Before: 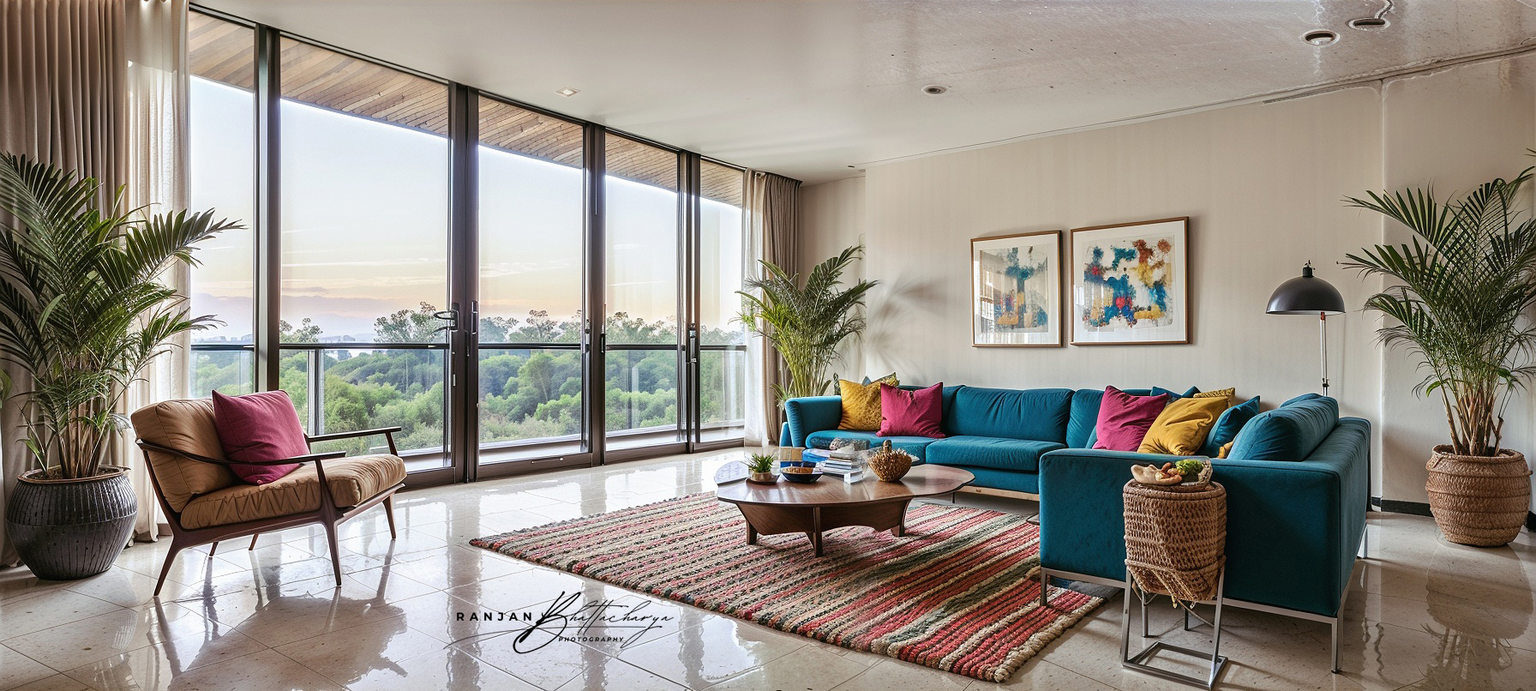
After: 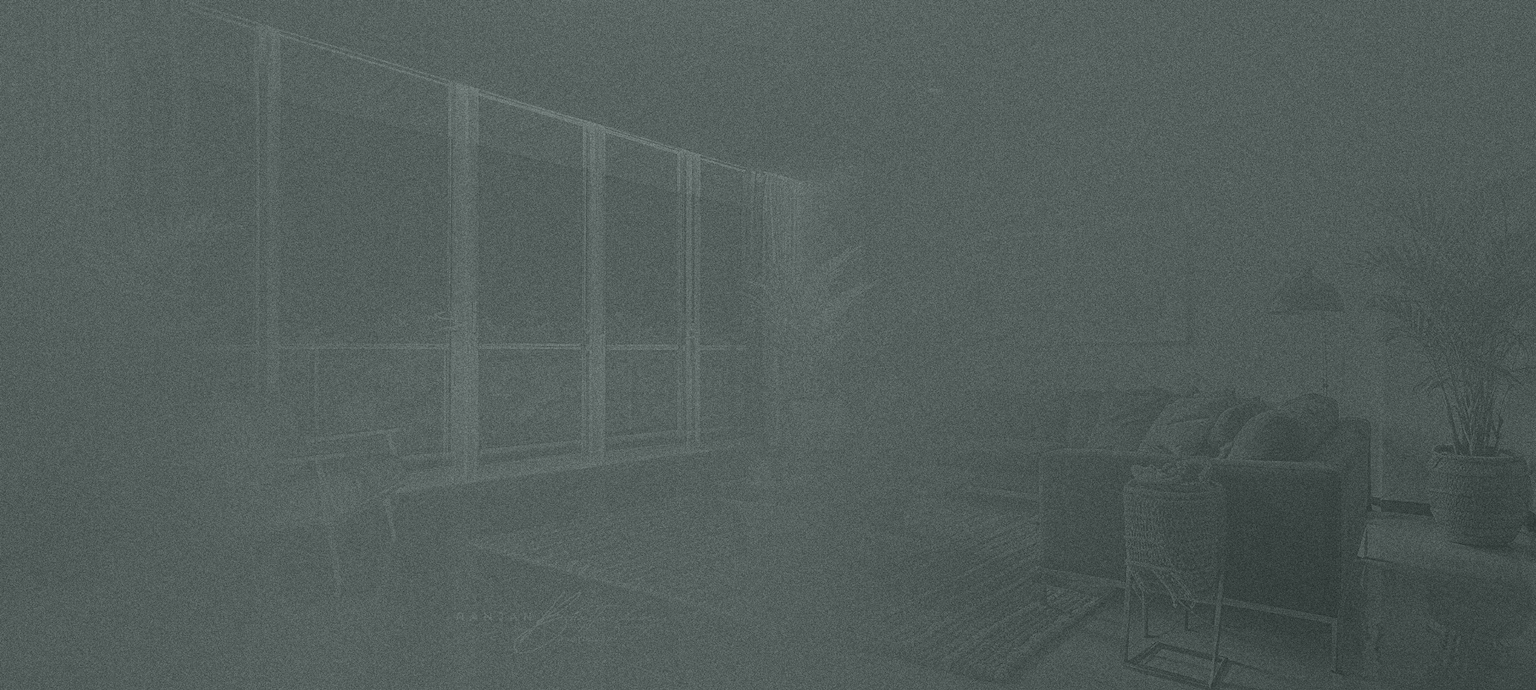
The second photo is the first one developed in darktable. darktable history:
sharpen: on, module defaults
bloom: size 70%, threshold 25%, strength 70%
base curve: exposure shift 0, preserve colors none
local contrast: mode bilateral grid, contrast 20, coarseness 50, detail 120%, midtone range 0.2
shadows and highlights: shadows -54.3, highlights 86.09, soften with gaussian
contrast brightness saturation: saturation -0.05
colorize: hue 90°, saturation 19%, lightness 1.59%, version 1
grain: coarseness 0.09 ISO, strength 40%
